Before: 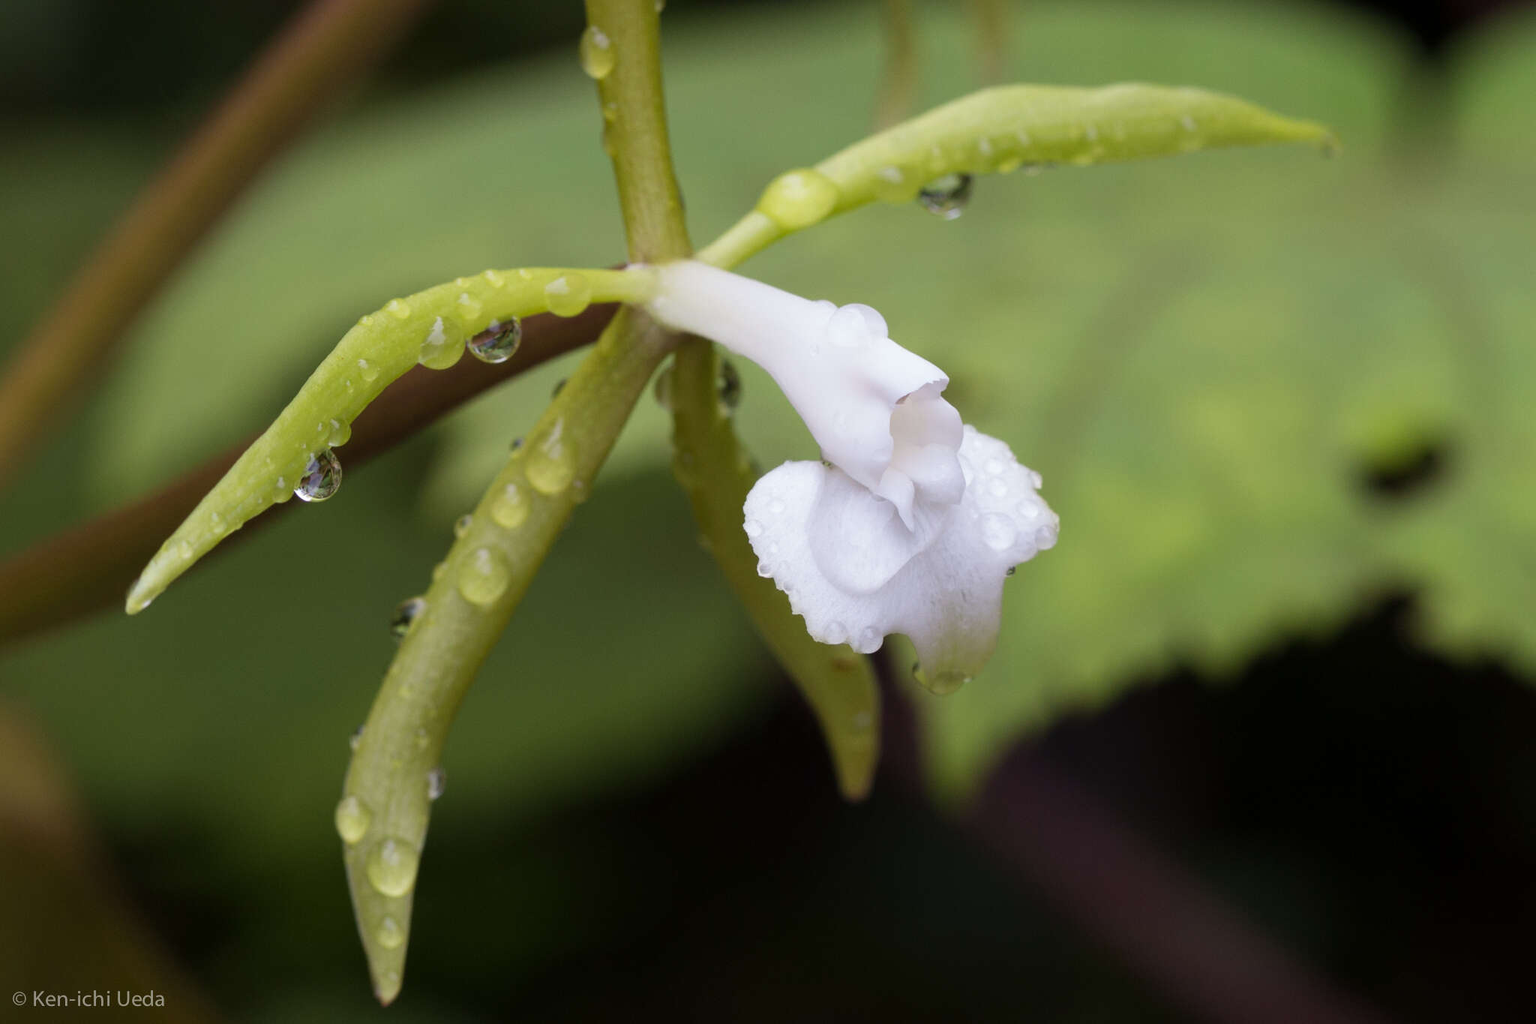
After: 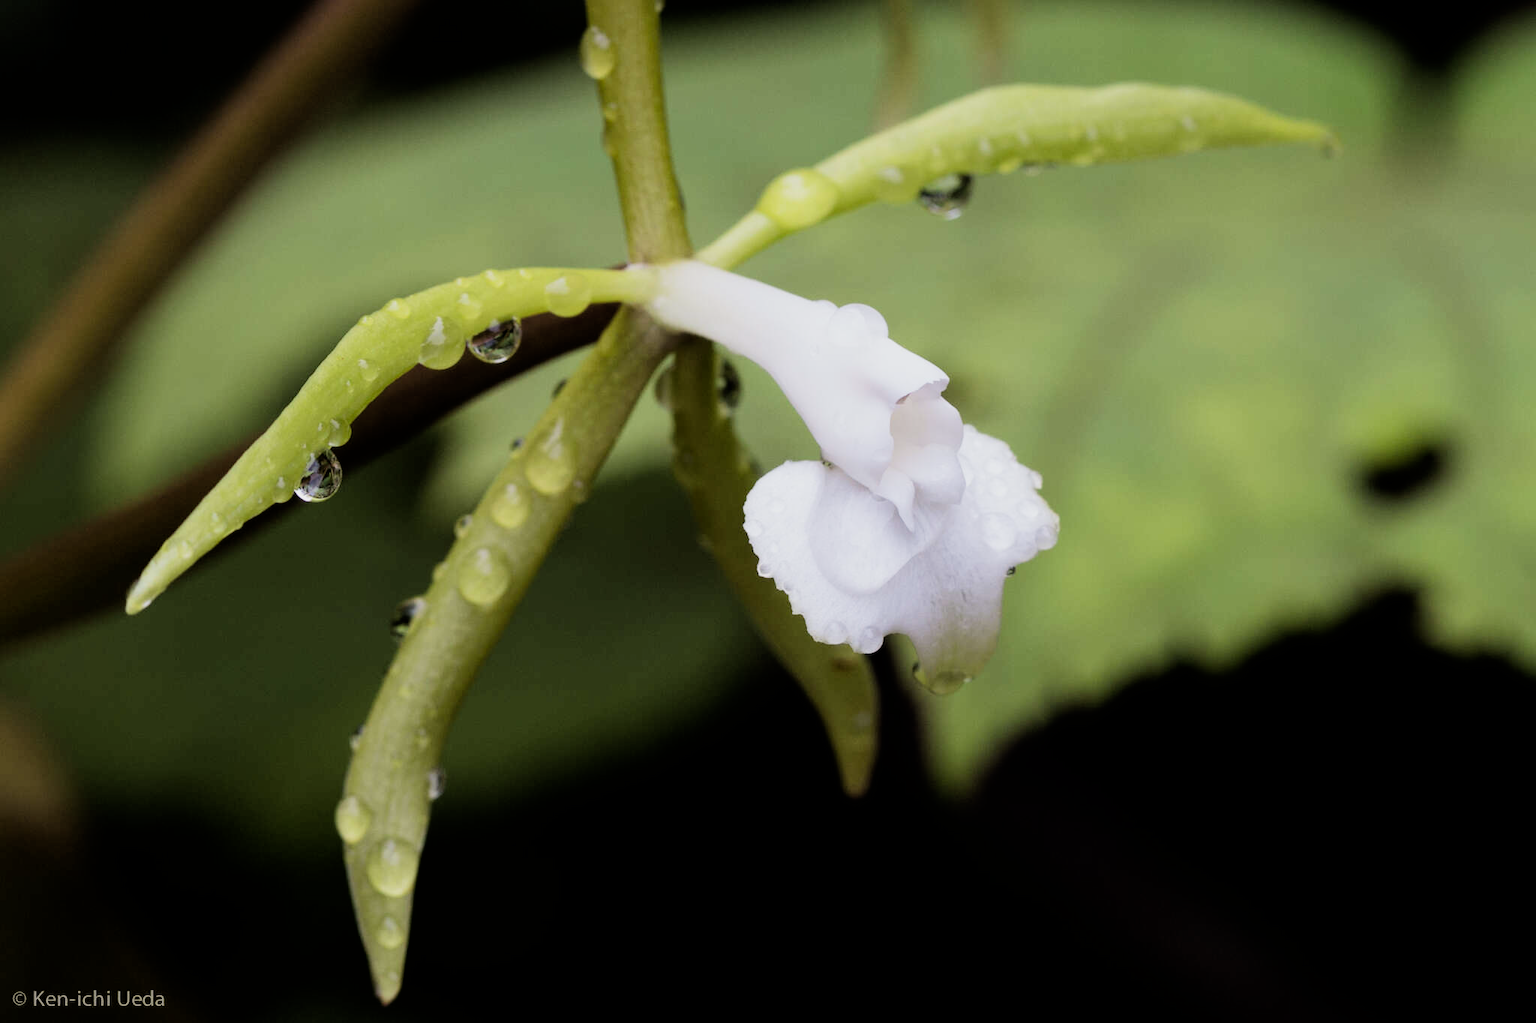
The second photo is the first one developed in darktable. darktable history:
filmic rgb: black relative exposure -5 EV, white relative exposure 3.5 EV, hardness 3.19, contrast 1.4, highlights saturation mix -50%
exposure: black level correction 0.002, compensate highlight preservation false
